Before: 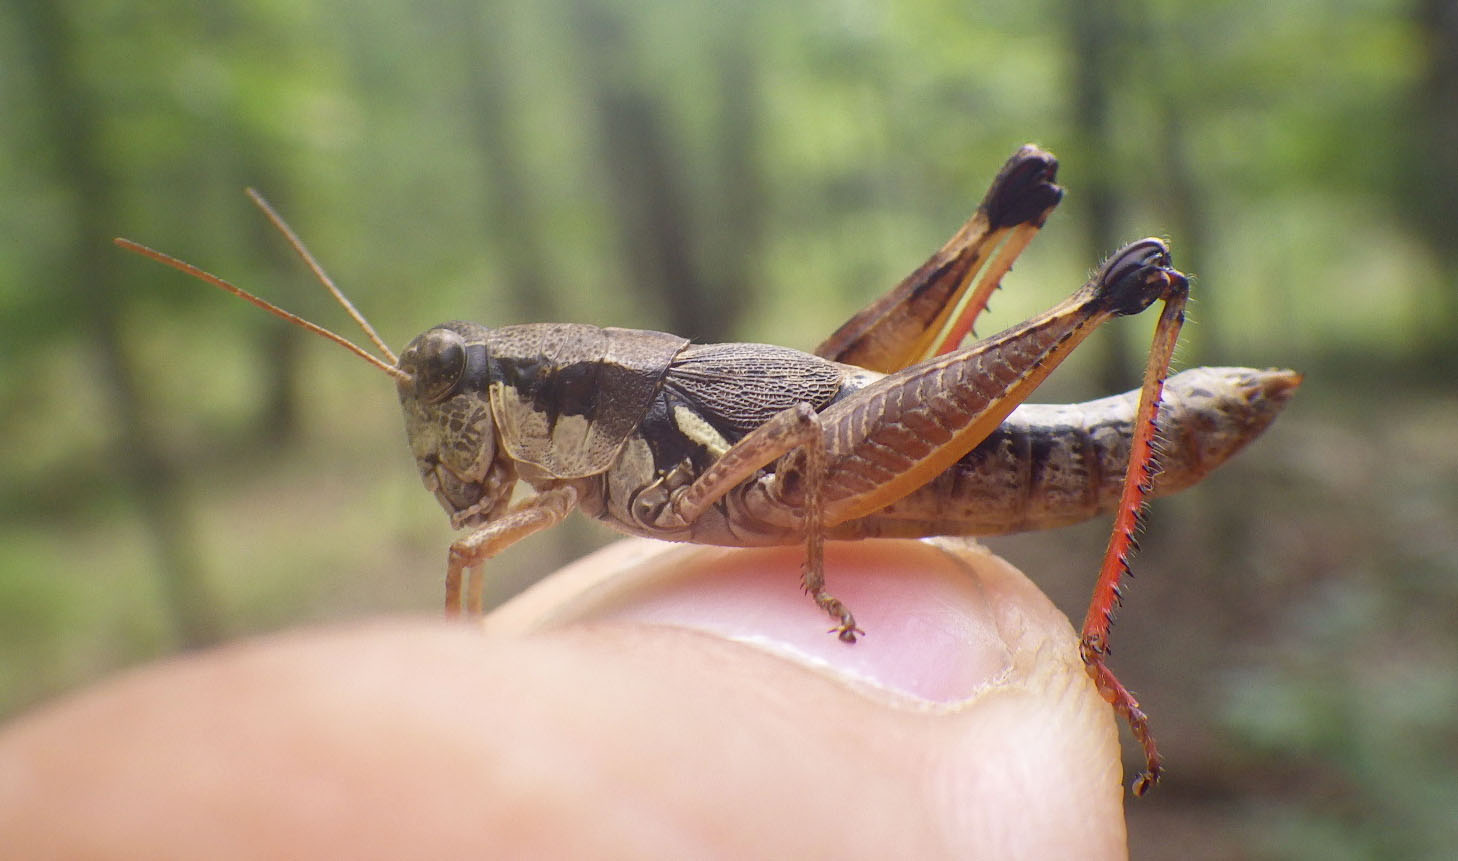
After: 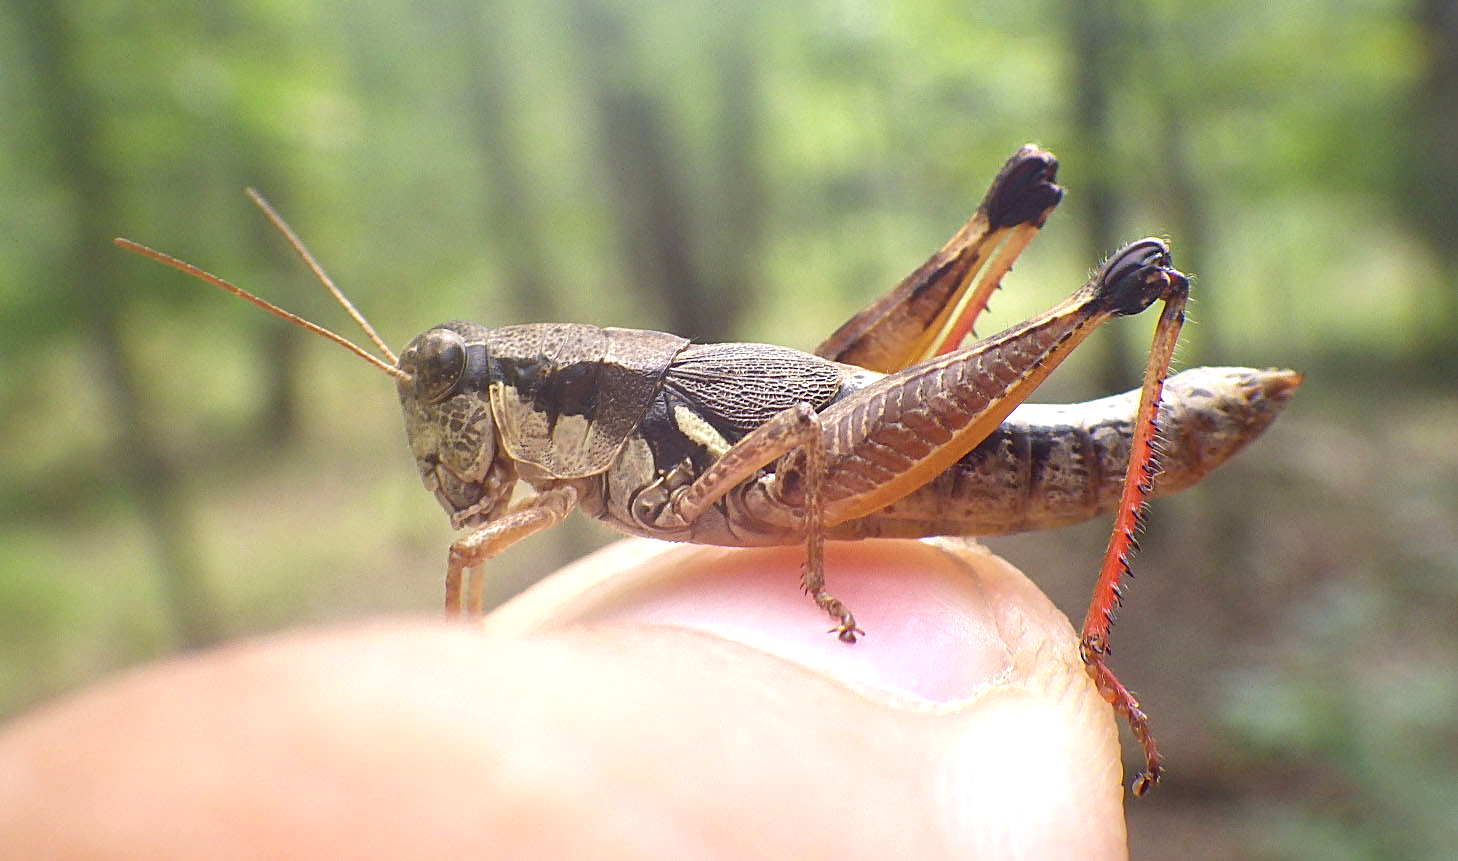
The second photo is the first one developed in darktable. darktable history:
sharpen: on, module defaults
exposure: black level correction 0, exposure 0.5 EV, compensate highlight preservation false
